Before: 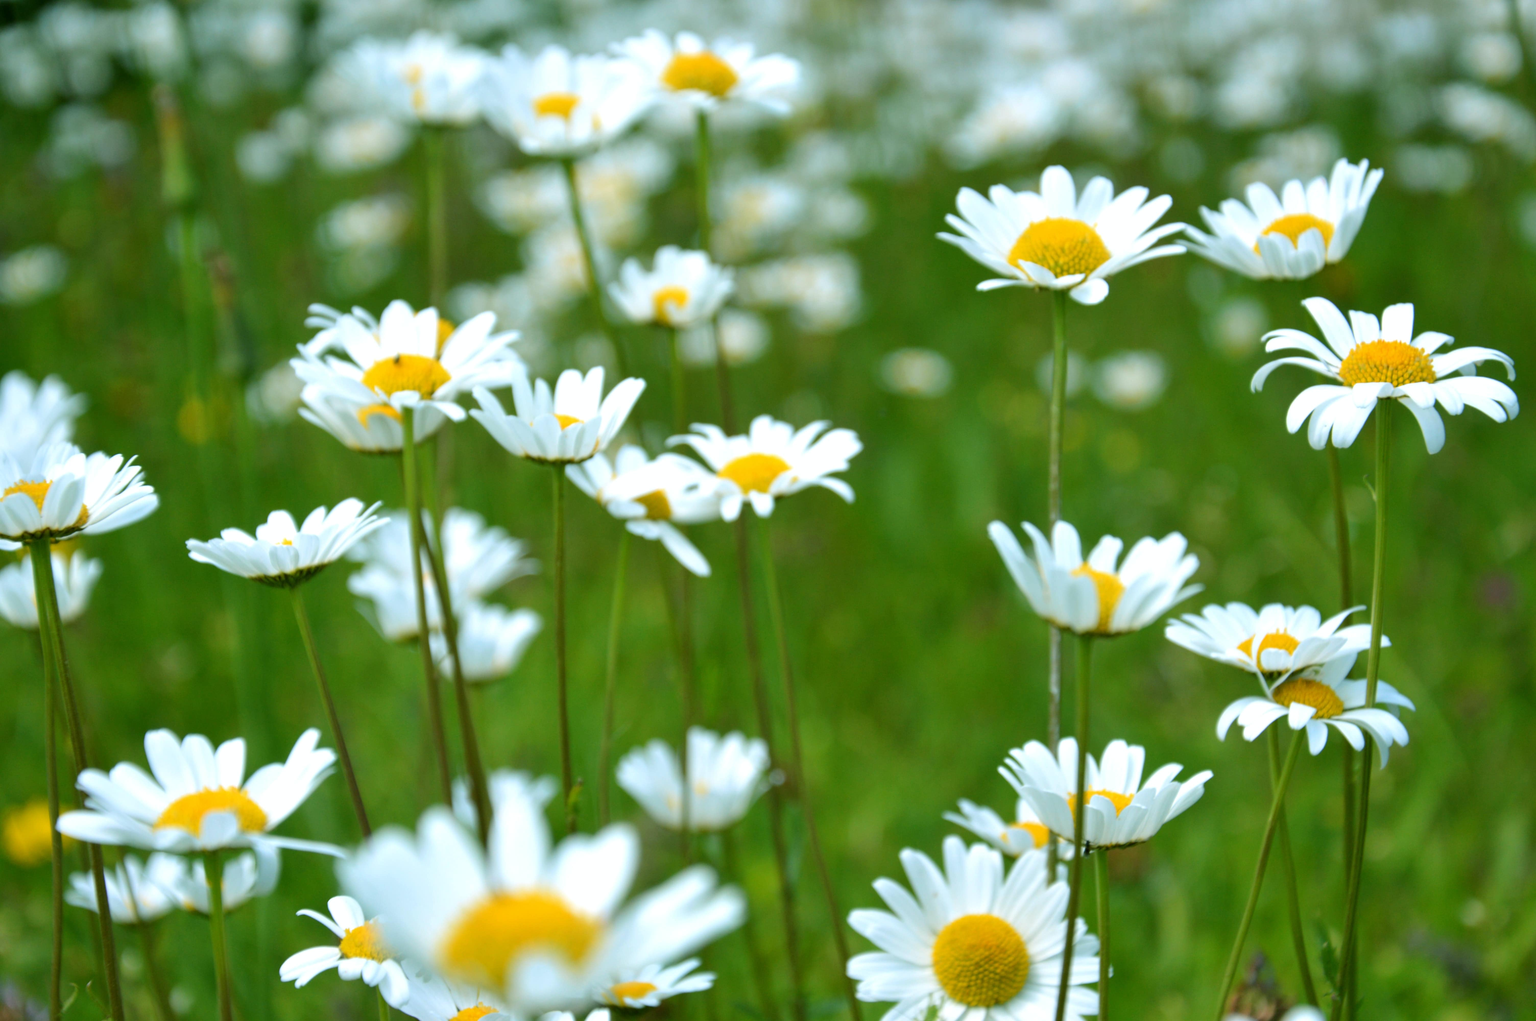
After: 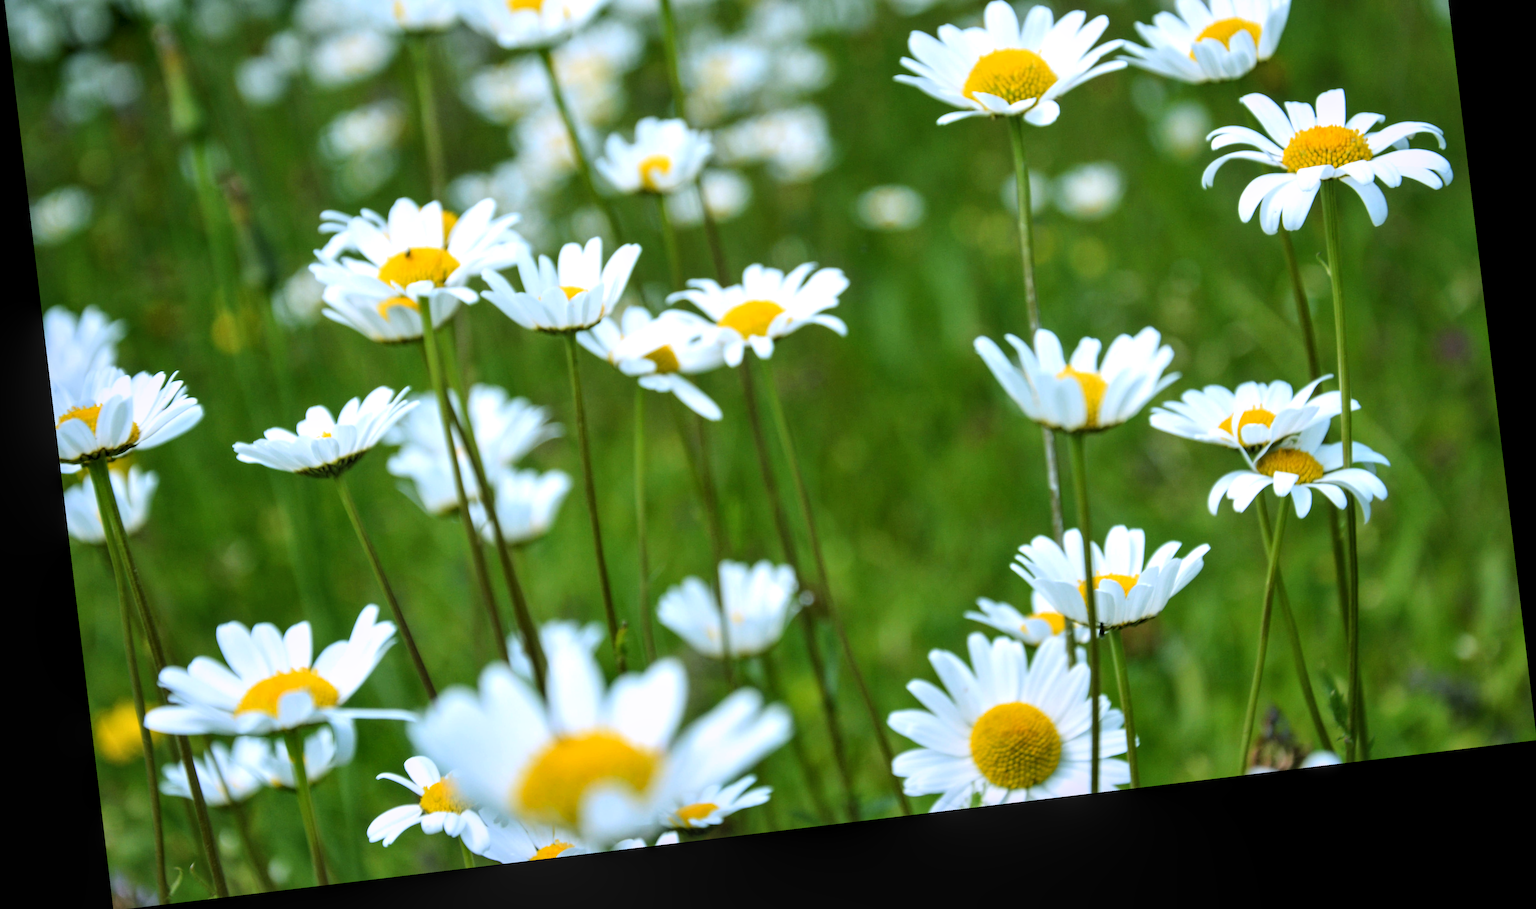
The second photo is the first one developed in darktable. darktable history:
local contrast: on, module defaults
crop and rotate: top 18.507%
rotate and perspective: rotation -6.83°, automatic cropping off
tone curve: curves: ch0 [(0, 0) (0.118, 0.034) (0.182, 0.124) (0.265, 0.214) (0.504, 0.508) (0.783, 0.825) (1, 1)], color space Lab, linked channels, preserve colors none
white balance: red 1.004, blue 1.096
